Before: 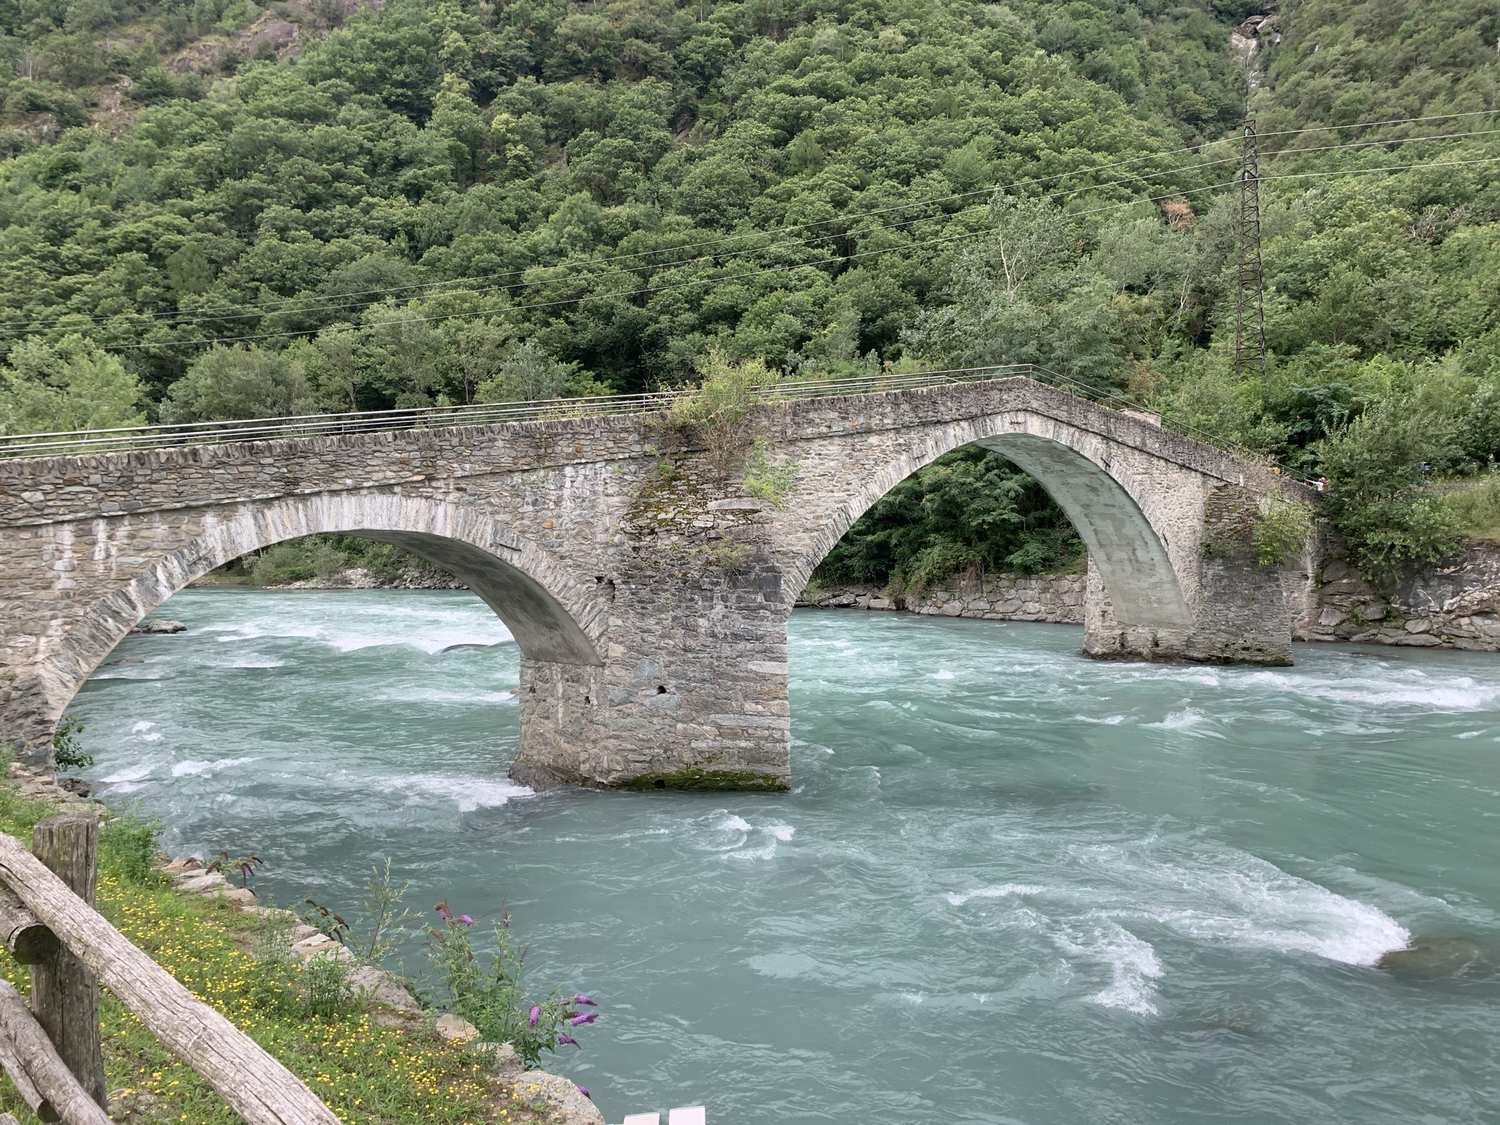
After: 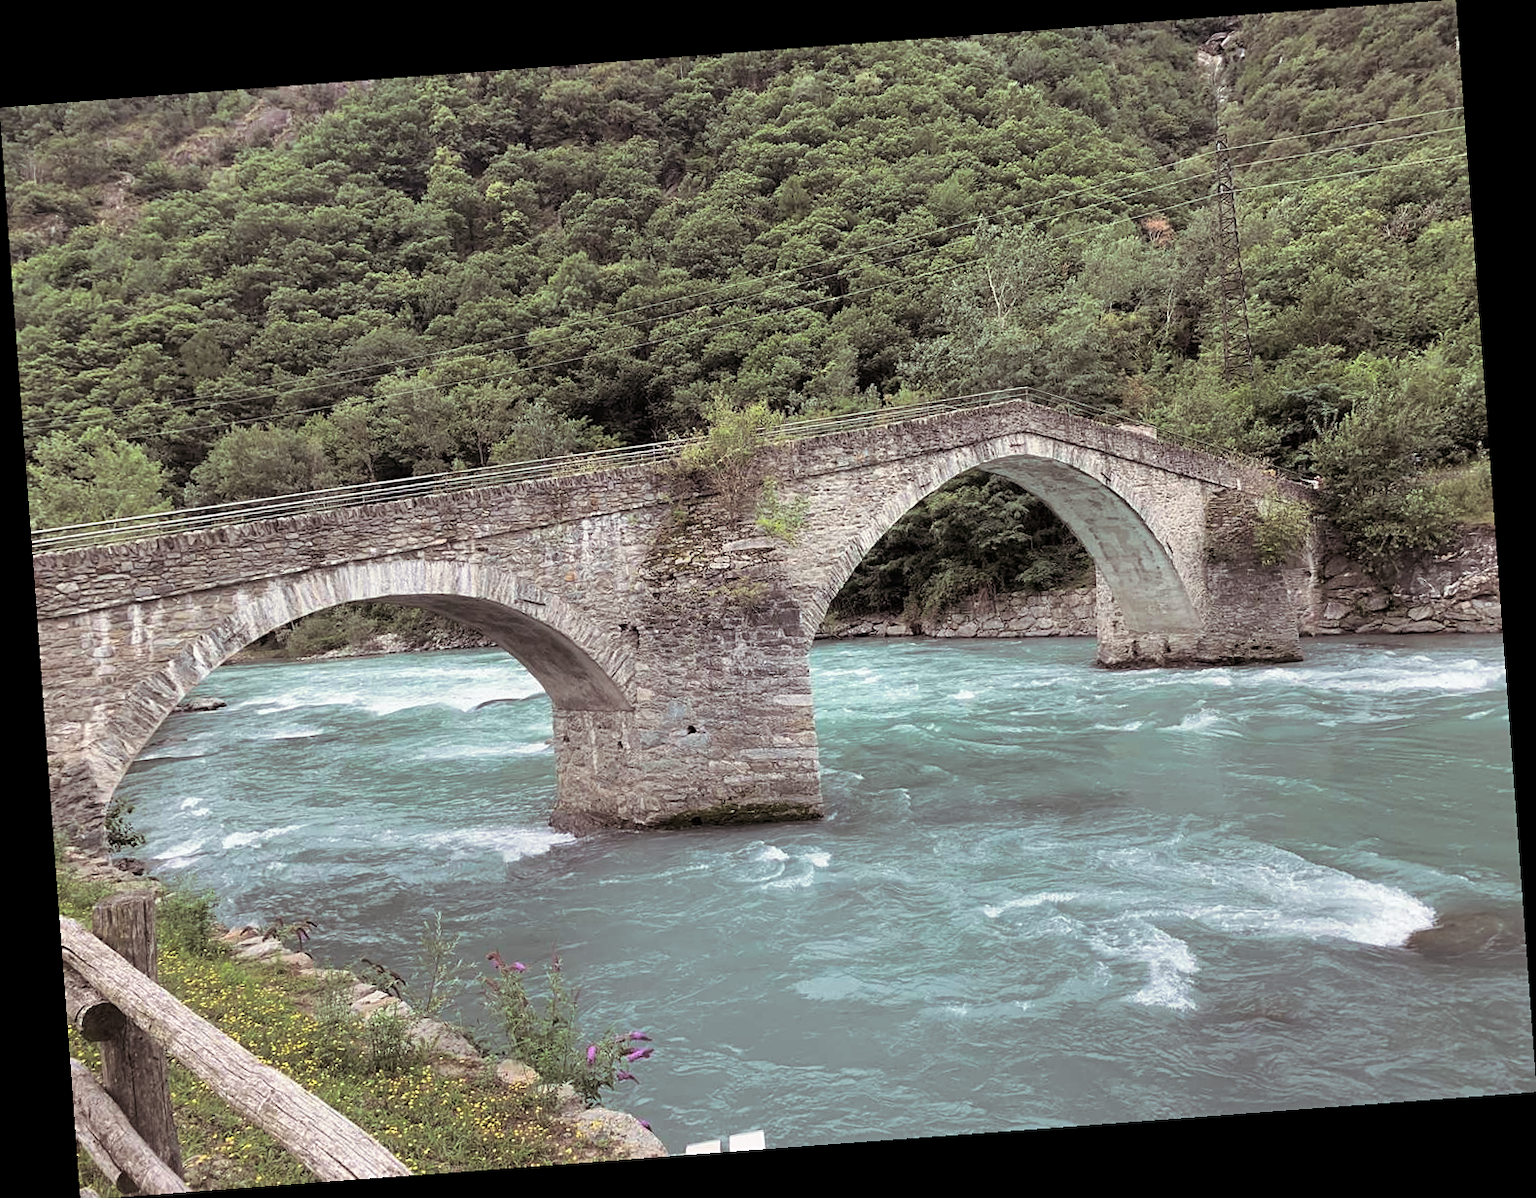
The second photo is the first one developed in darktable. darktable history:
rotate and perspective: rotation -4.25°, automatic cropping off
split-toning: shadows › saturation 0.2
sharpen: amount 0.2
